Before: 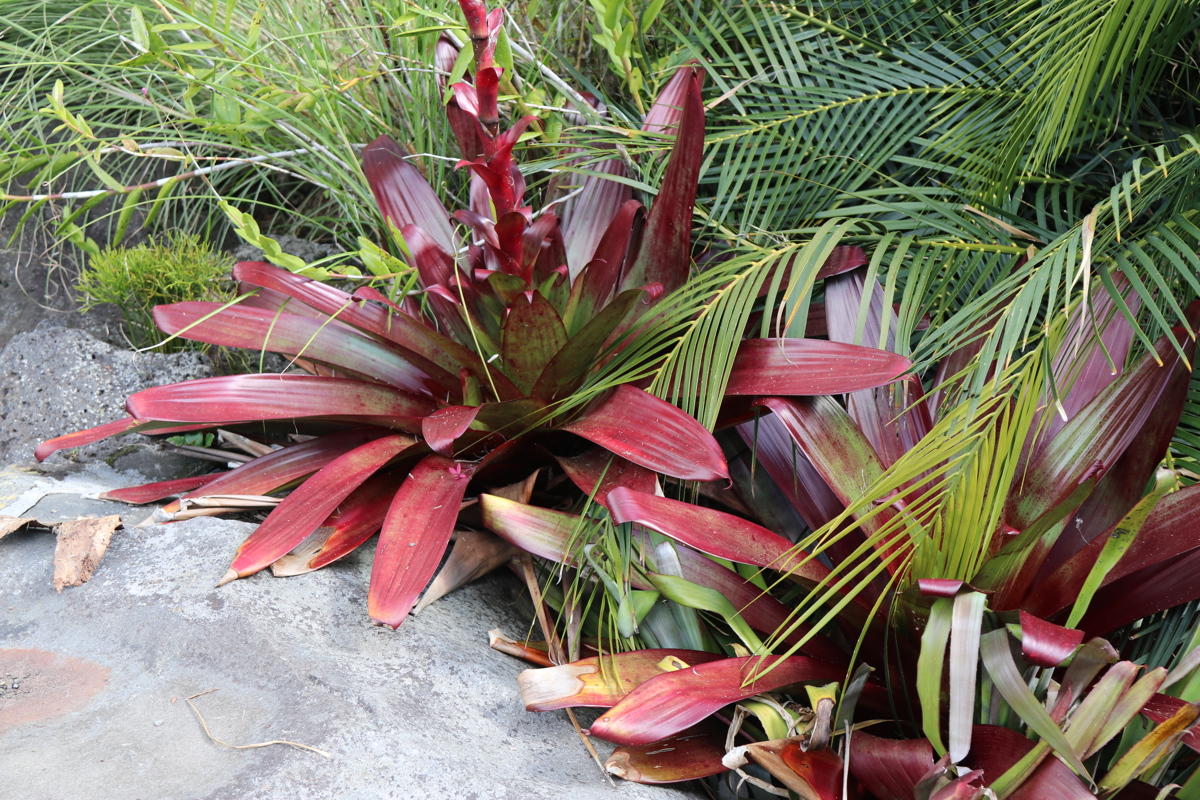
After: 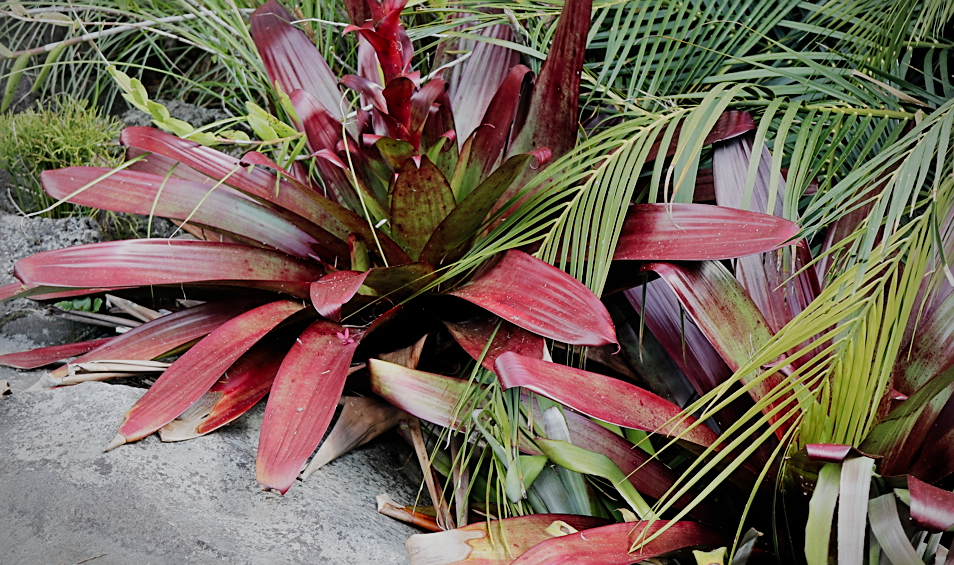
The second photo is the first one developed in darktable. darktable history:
crop: left 9.374%, top 16.985%, right 11.112%, bottom 12.31%
sharpen: on, module defaults
vignetting: on, module defaults
filmic rgb: black relative exposure -7.65 EV, white relative exposure 4.56 EV, hardness 3.61, preserve chrominance no, color science v4 (2020), iterations of high-quality reconstruction 0, contrast in shadows soft
shadows and highlights: white point adjustment 0.164, highlights -71.33, soften with gaussian
